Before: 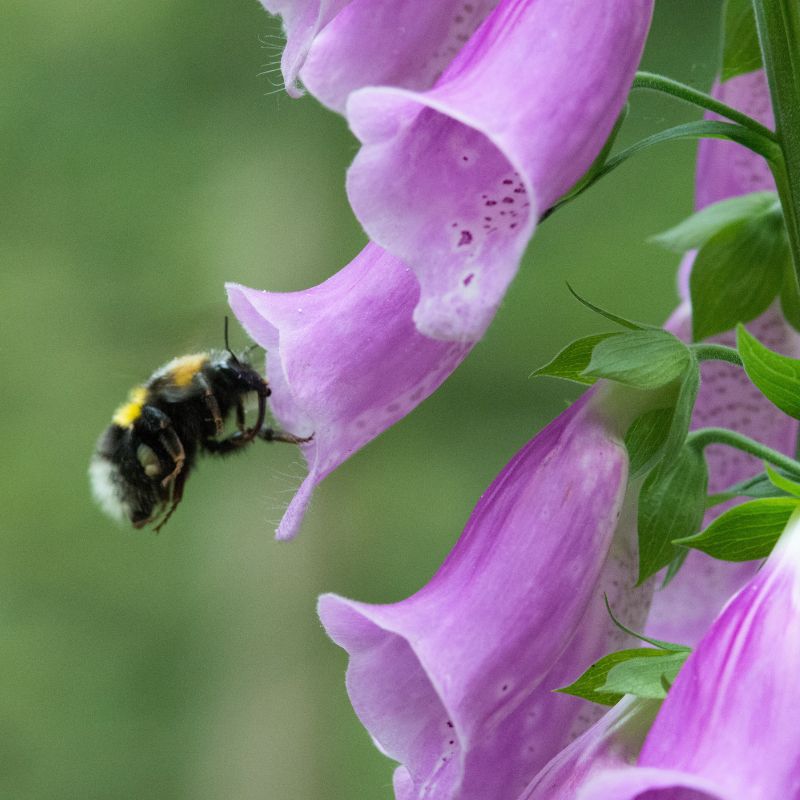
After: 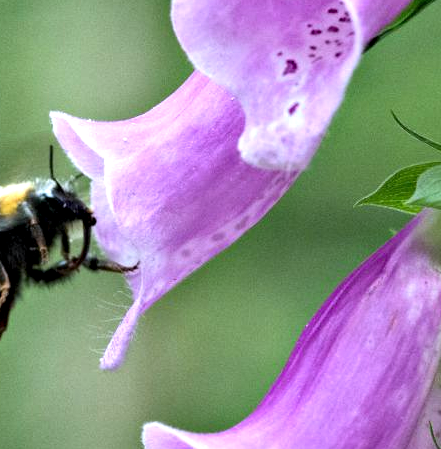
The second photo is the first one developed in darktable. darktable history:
crop and rotate: left 21.993%, top 21.581%, right 22.838%, bottom 22.259%
color calibration: illuminant as shot in camera, x 0.358, y 0.373, temperature 4628.91 K, saturation algorithm version 1 (2020)
contrast equalizer: y [[0.6 ×6], [0.55 ×6], [0 ×6], [0 ×6], [0 ×6]]
exposure: black level correction 0, exposure 0.5 EV, compensate highlight preservation false
